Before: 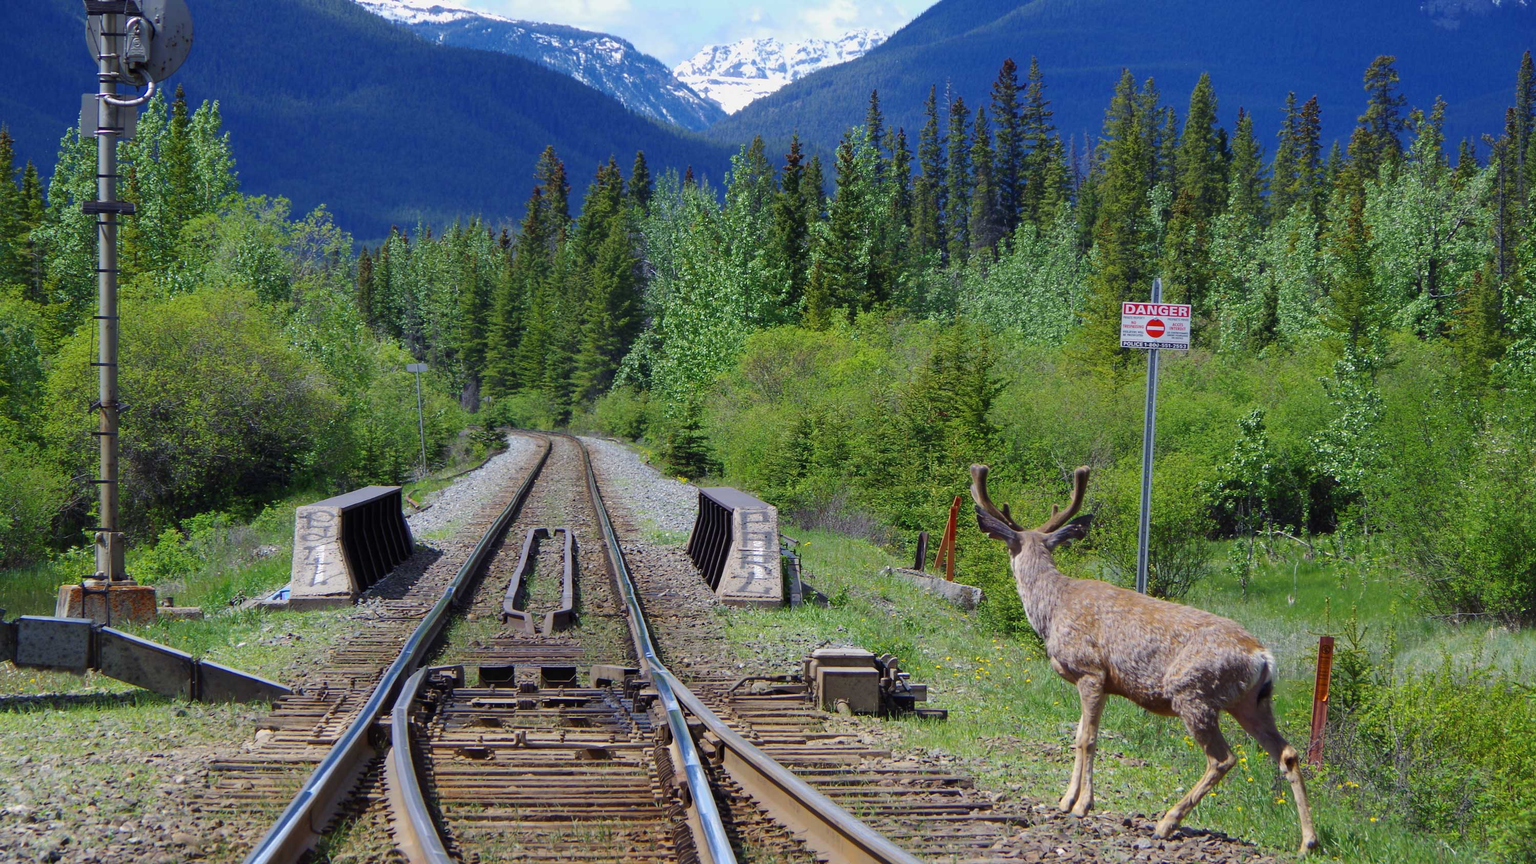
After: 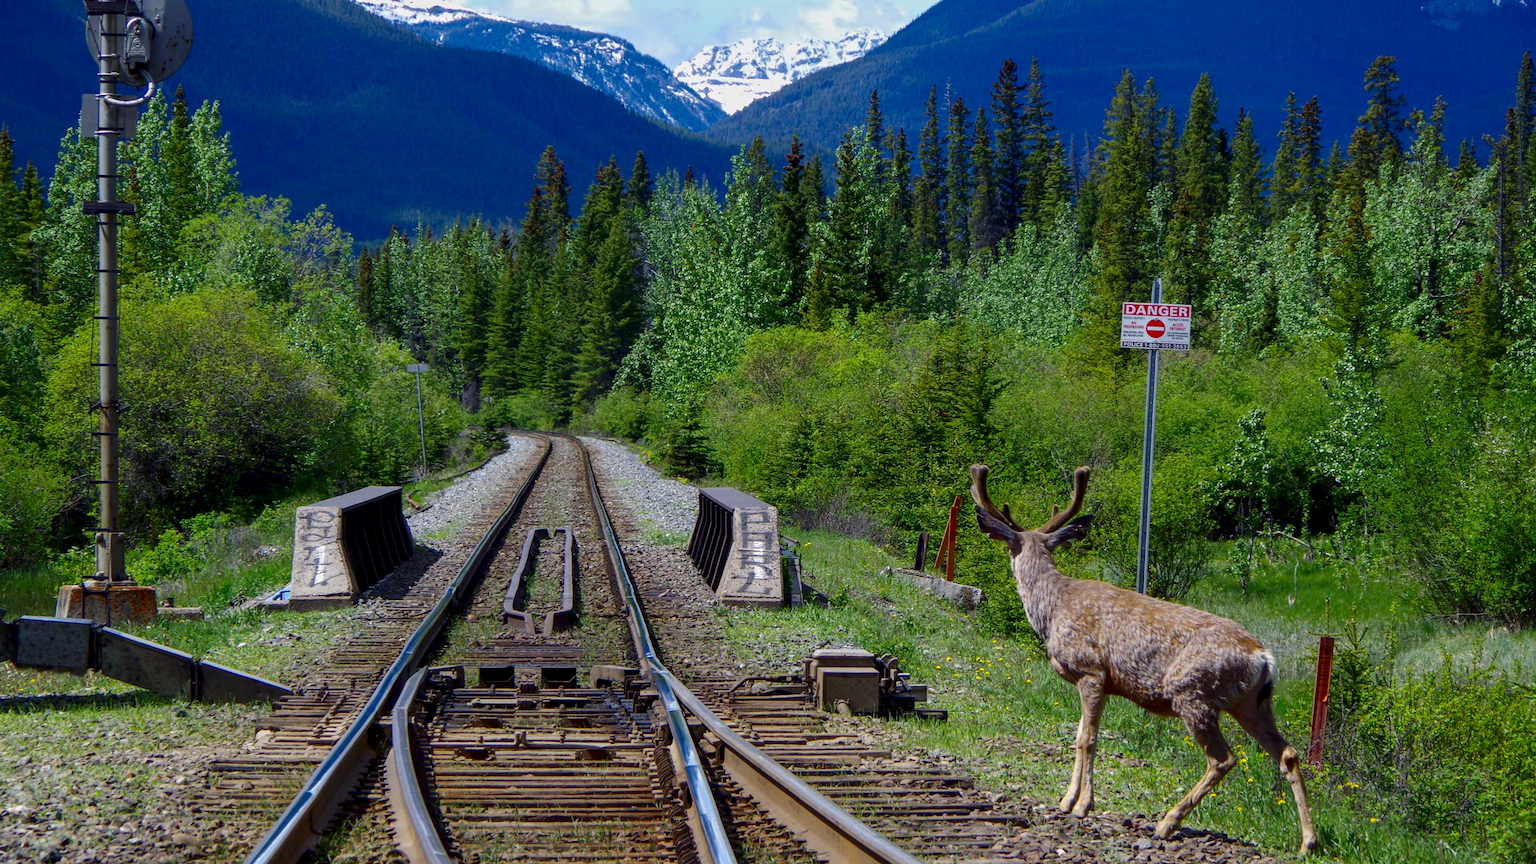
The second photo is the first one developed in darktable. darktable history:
contrast brightness saturation: contrast 0.07, brightness -0.147, saturation 0.108
local contrast: on, module defaults
